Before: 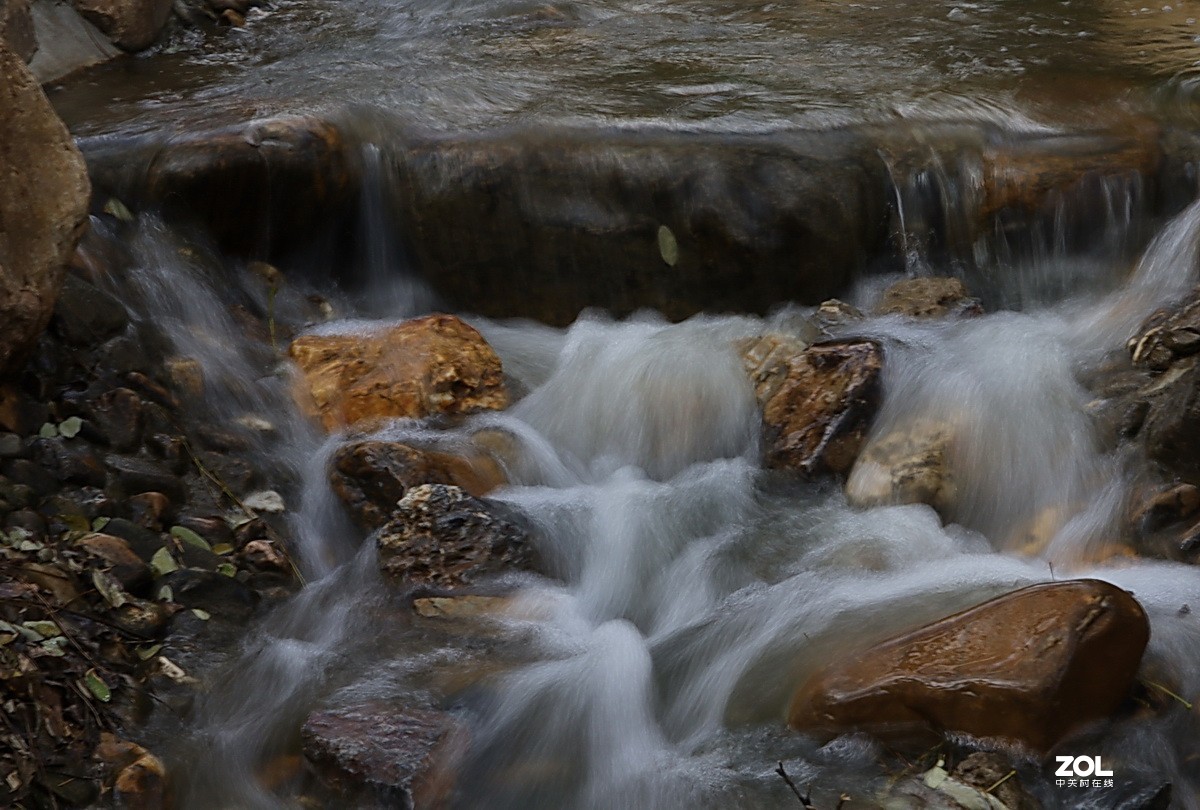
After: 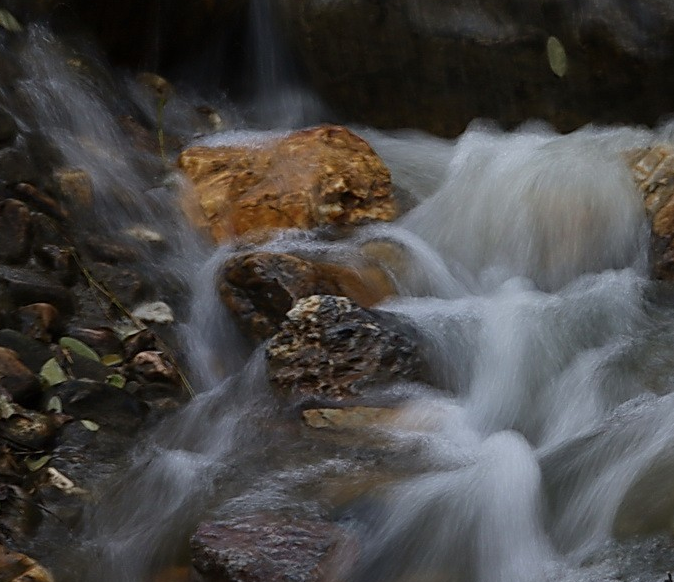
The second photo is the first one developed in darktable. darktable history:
crop: left 9.281%, top 23.446%, right 34.487%, bottom 4.659%
